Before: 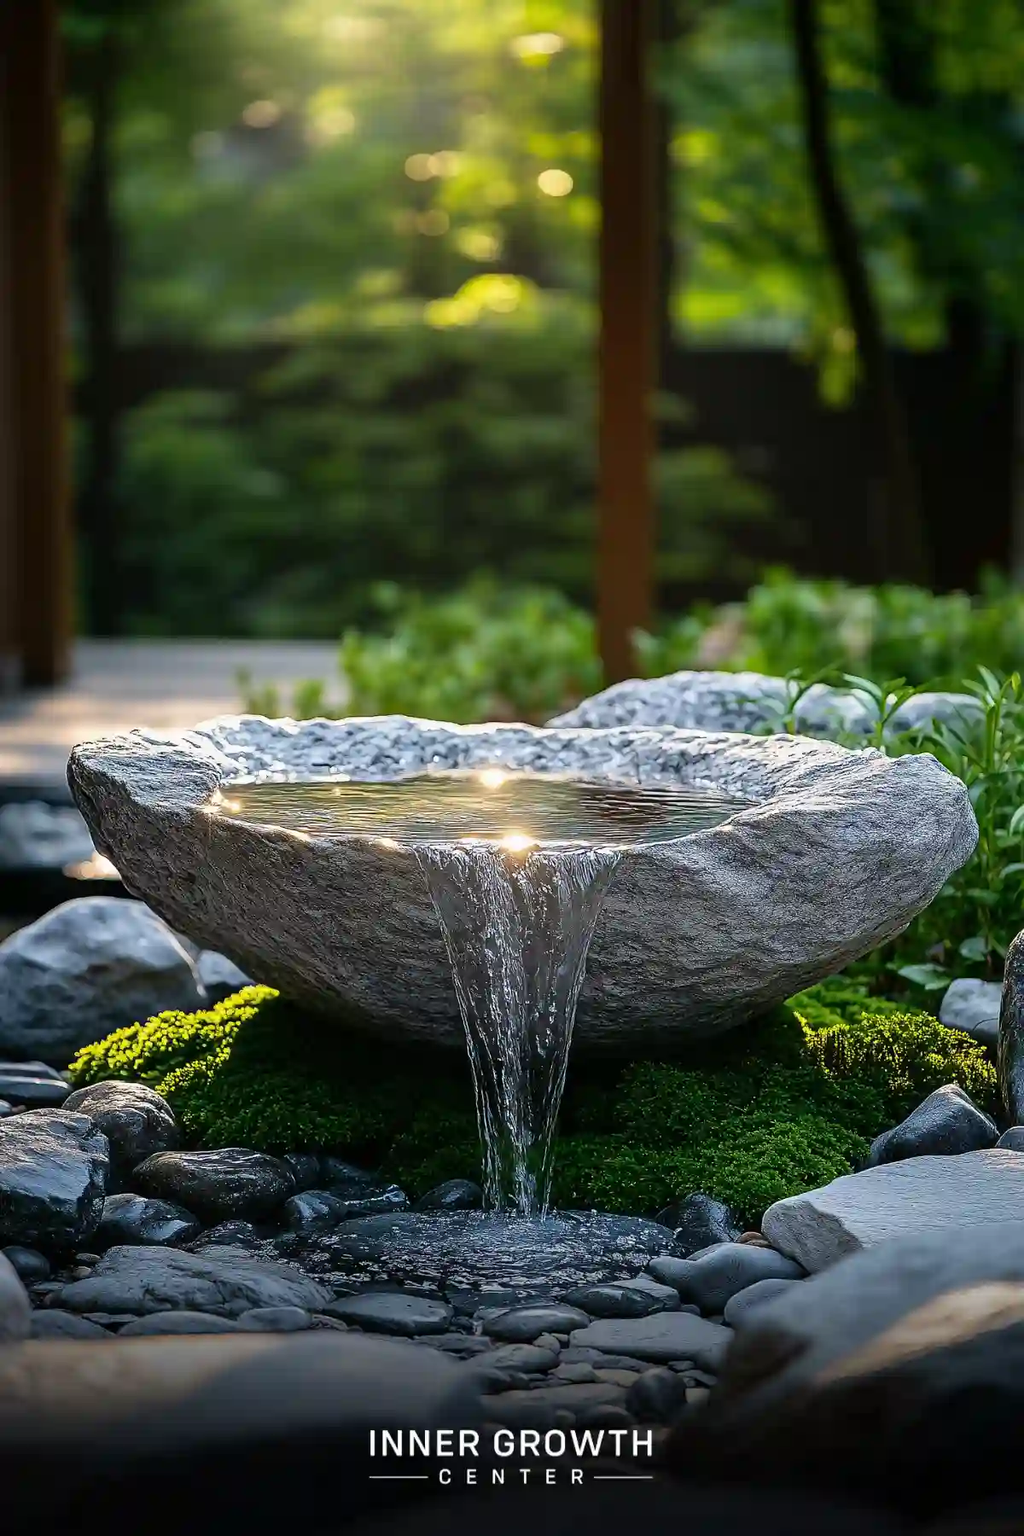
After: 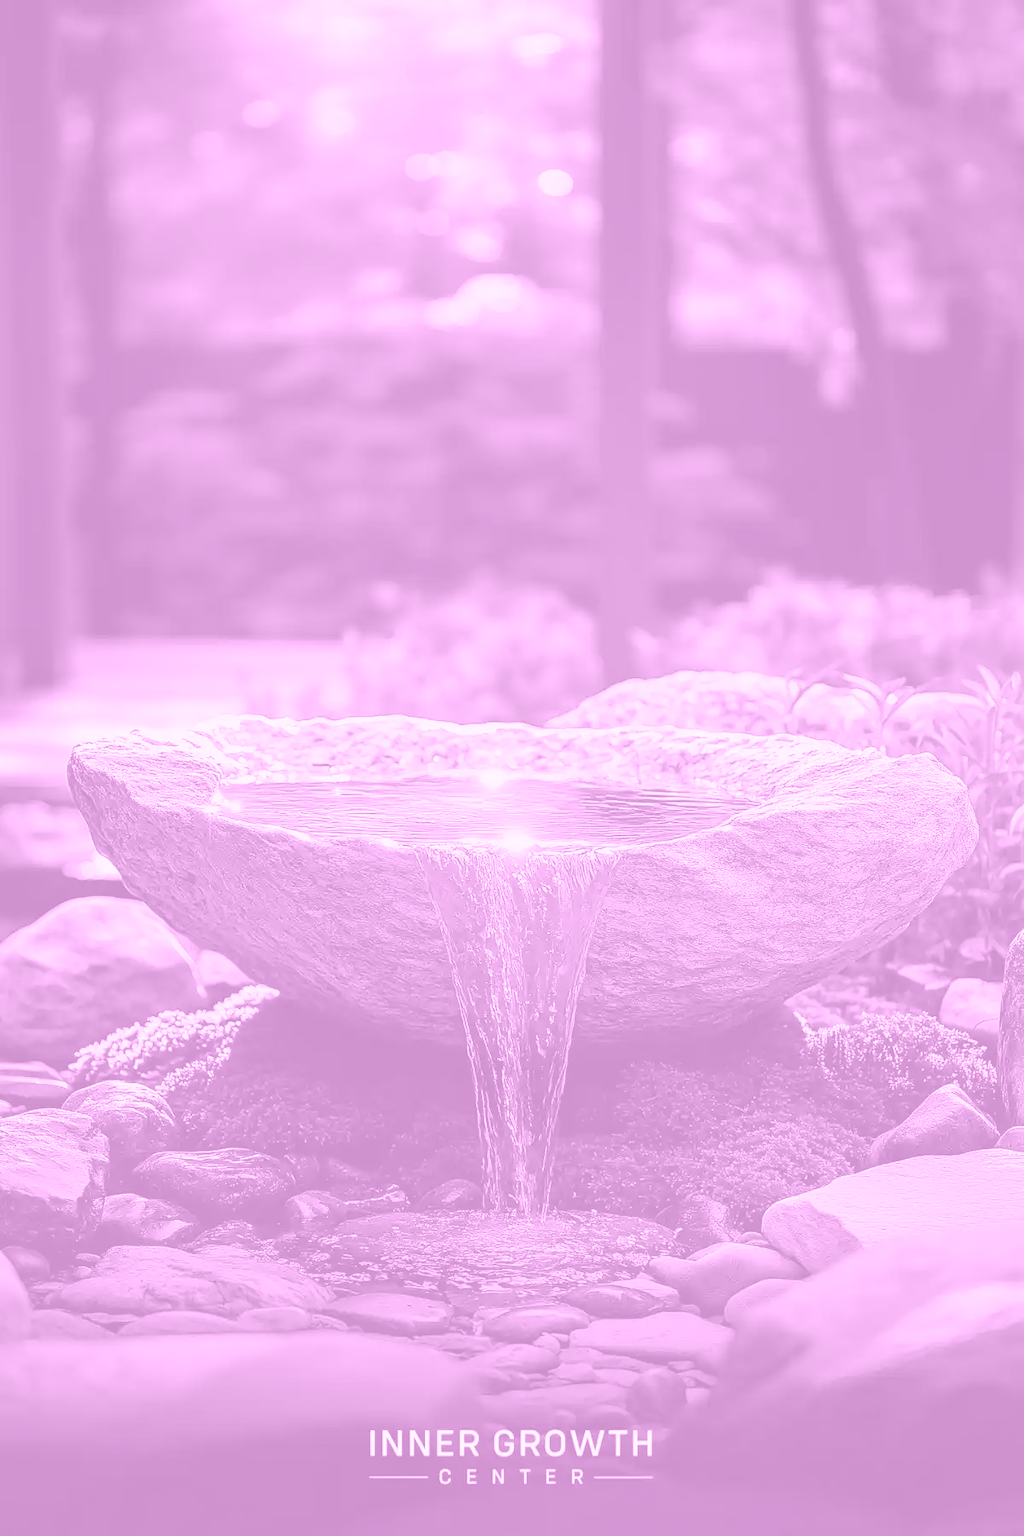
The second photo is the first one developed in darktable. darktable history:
exposure: black level correction 0, exposure 0.7 EV, compensate exposure bias true, compensate highlight preservation false
colorize: hue 331.2°, saturation 69%, source mix 30.28%, lightness 69.02%, version 1
